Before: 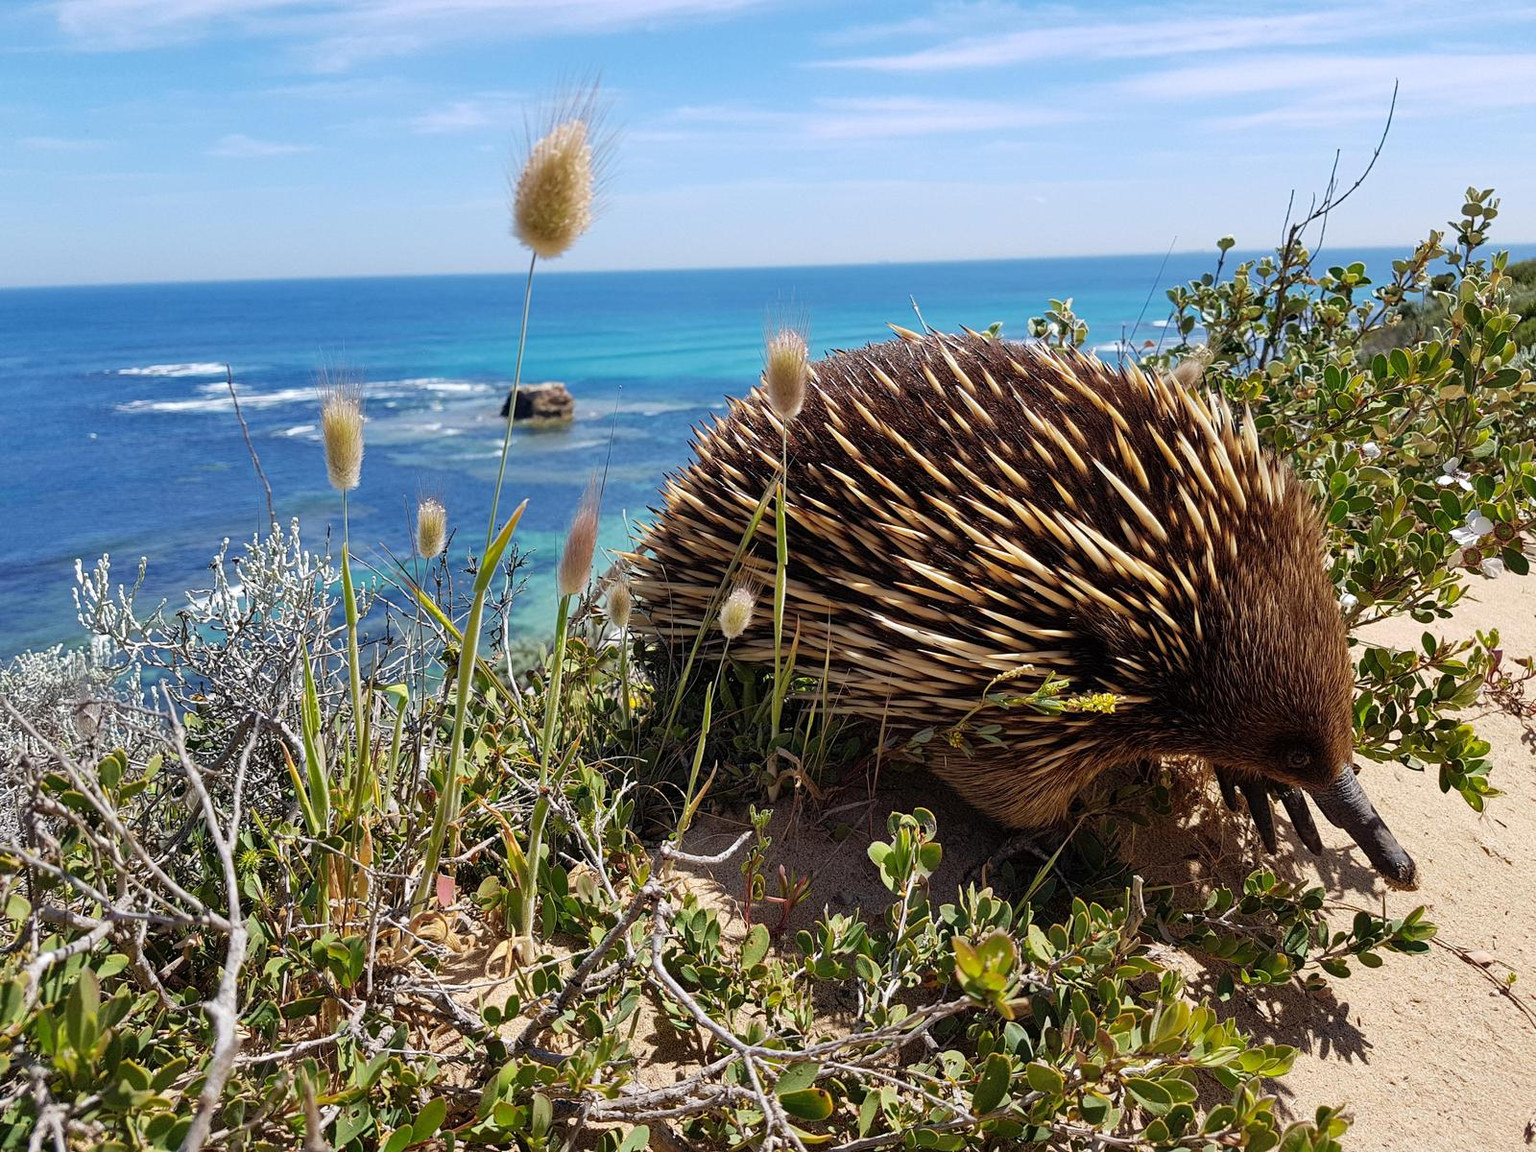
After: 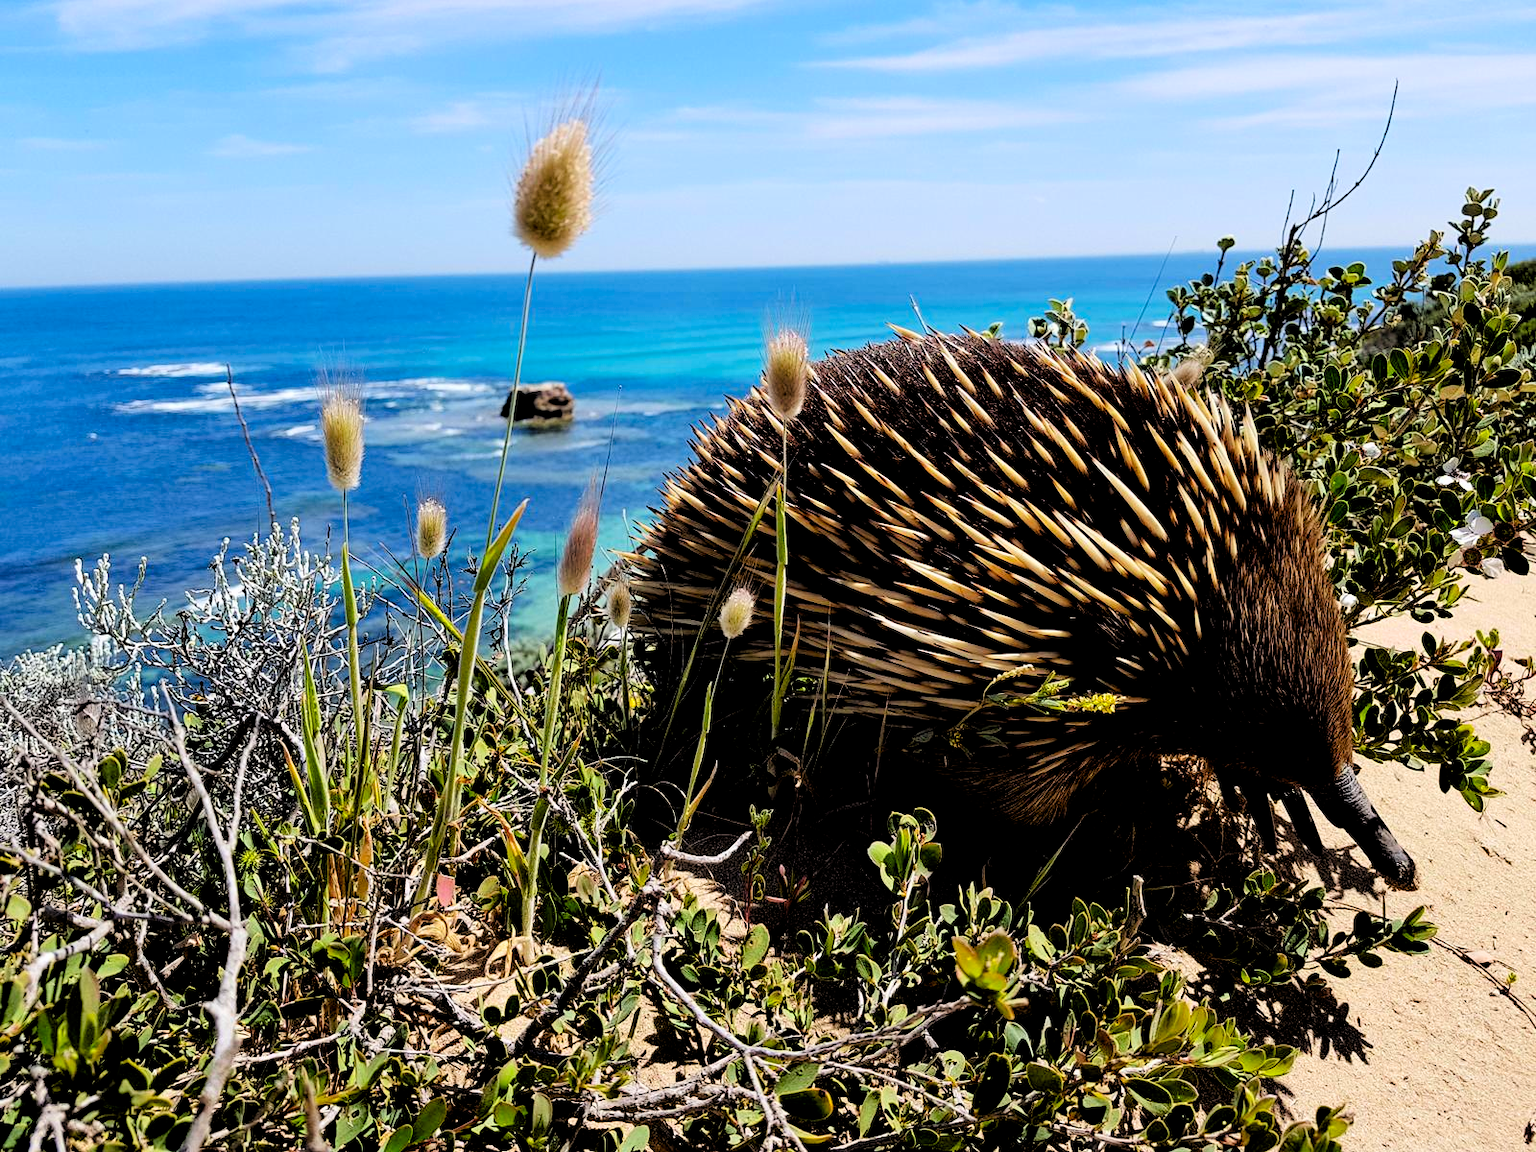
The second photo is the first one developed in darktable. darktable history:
filmic rgb: middle gray luminance 13.5%, black relative exposure -2.09 EV, white relative exposure 3.11 EV, target black luminance 0%, hardness 1.78, latitude 59.31%, contrast 1.735, highlights saturation mix 5.95%, shadows ↔ highlights balance -36.92%
contrast brightness saturation: brightness -0.03, saturation 0.339
